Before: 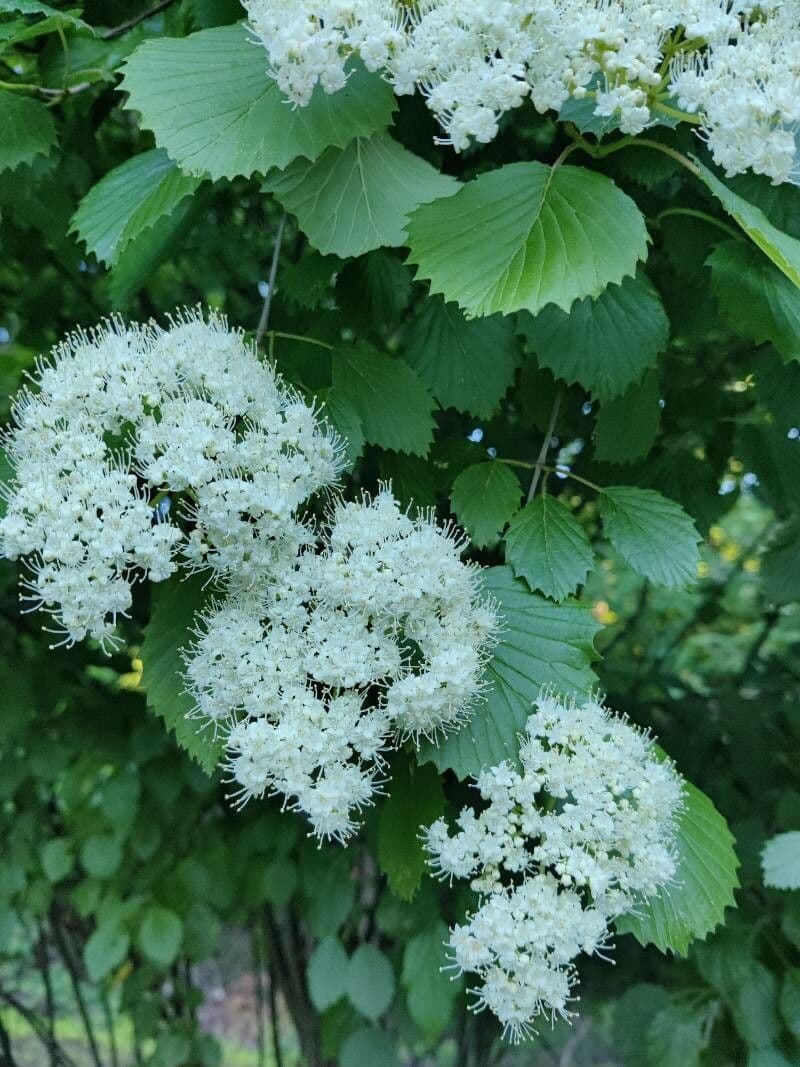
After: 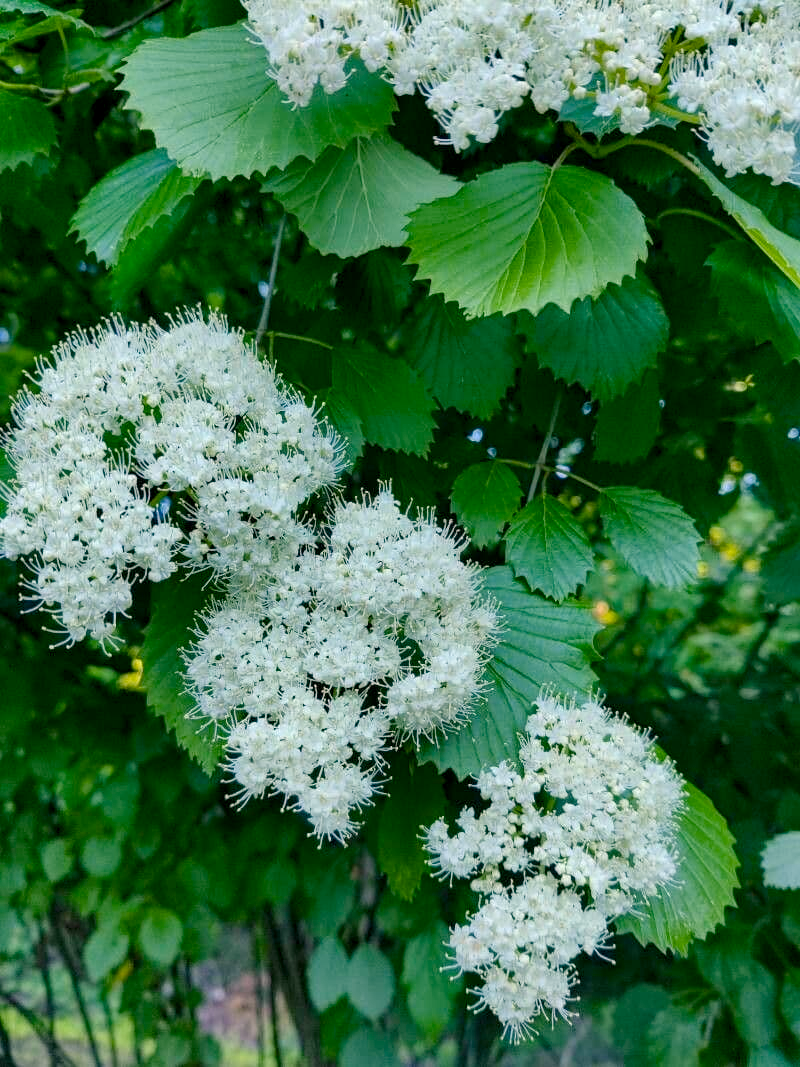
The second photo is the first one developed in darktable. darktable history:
local contrast: highlights 102%, shadows 102%, detail 132%, midtone range 0.2
color balance rgb: highlights gain › chroma 2.382%, highlights gain › hue 36.63°, linear chroma grading › global chroma 9.889%, perceptual saturation grading › global saturation 34.723%, perceptual saturation grading › highlights -29.797%, perceptual saturation grading › shadows 35.624%
